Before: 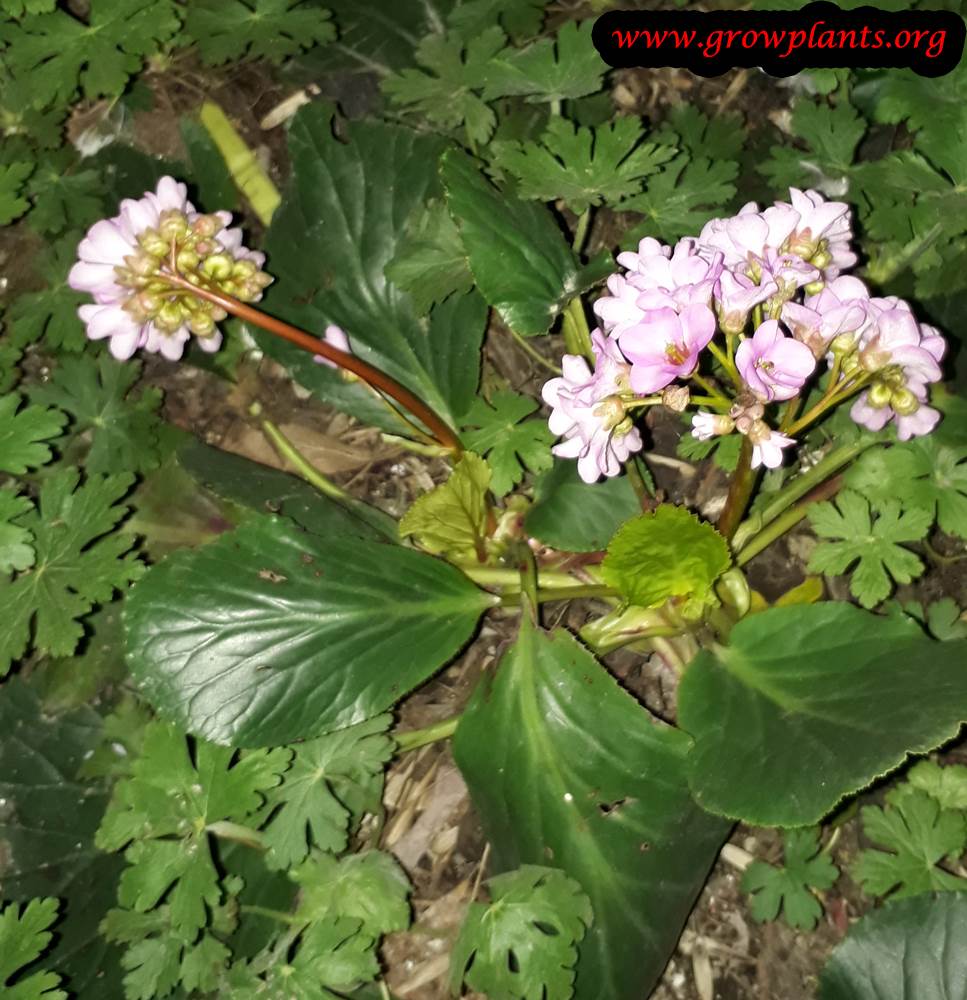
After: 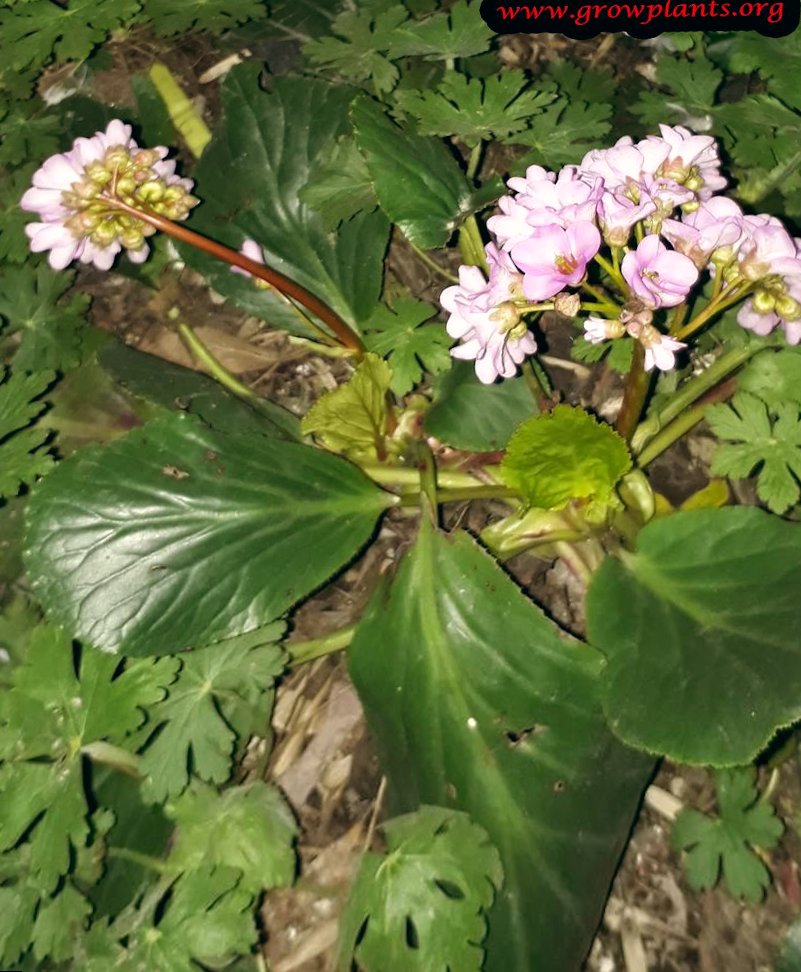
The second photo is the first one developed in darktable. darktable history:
color balance: lift [1, 0.998, 1.001, 1.002], gamma [1, 1.02, 1, 0.98], gain [1, 1.02, 1.003, 0.98]
rotate and perspective: rotation 0.72°, lens shift (vertical) -0.352, lens shift (horizontal) -0.051, crop left 0.152, crop right 0.859, crop top 0.019, crop bottom 0.964
